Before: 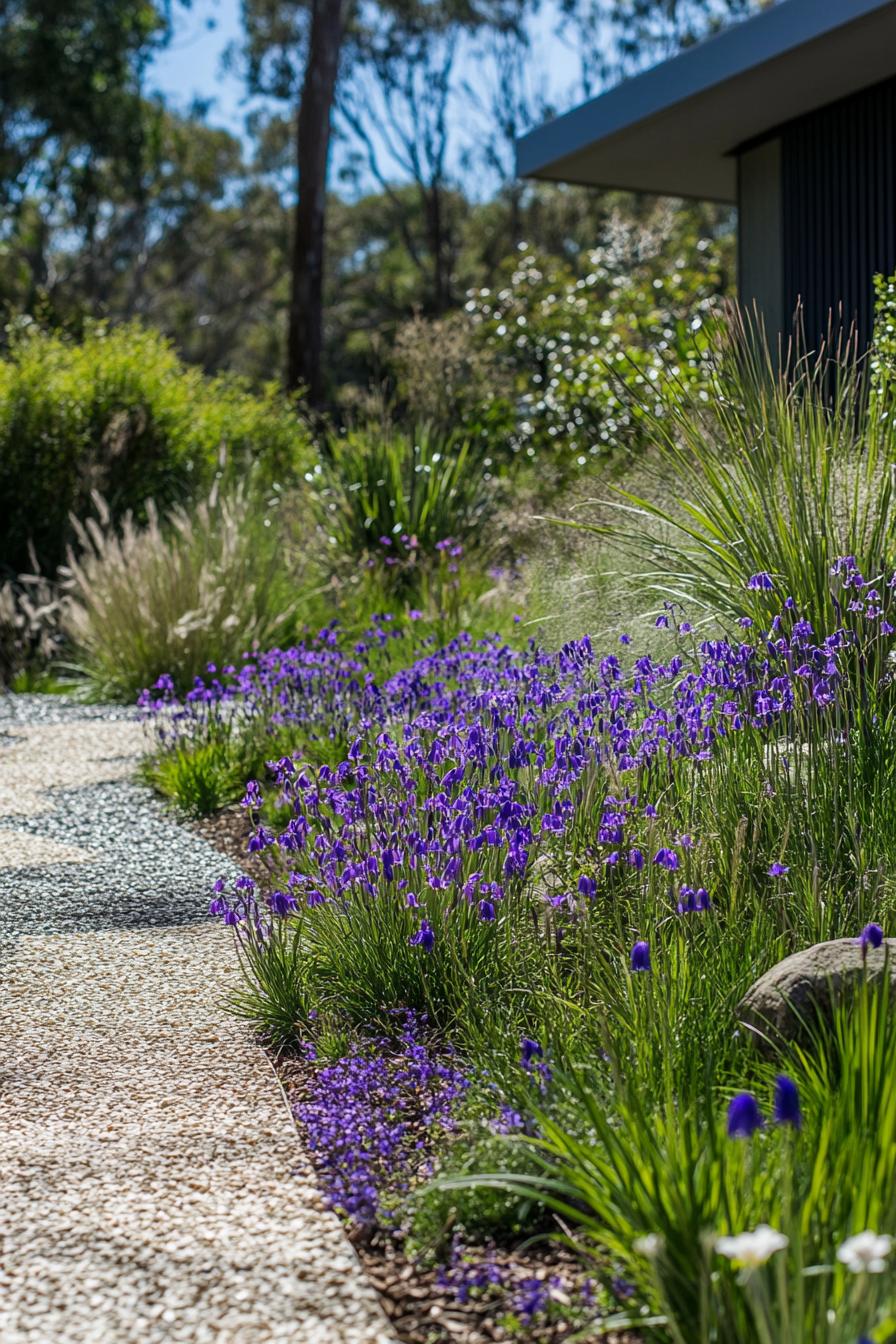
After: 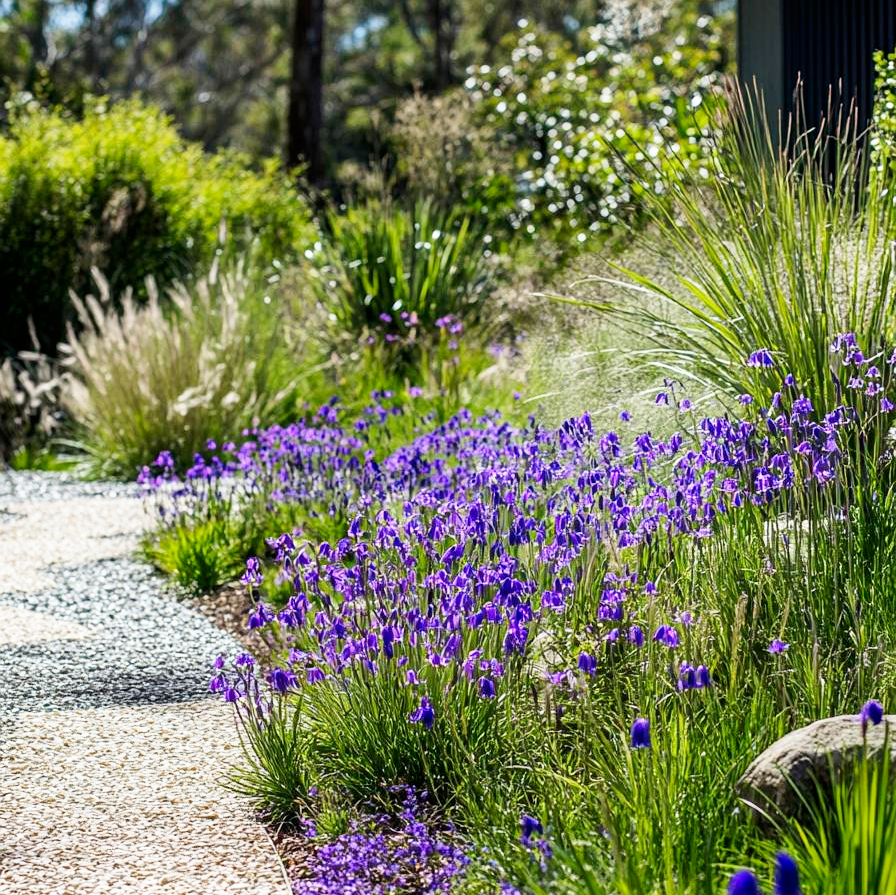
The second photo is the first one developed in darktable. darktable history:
base curve: curves: ch0 [(0, 0) (0.005, 0.002) (0.15, 0.3) (0.4, 0.7) (0.75, 0.95) (1, 1)], preserve colors none
exposure: exposure -0.069 EV, compensate highlight preservation false
crop: top 16.635%, bottom 16.765%
